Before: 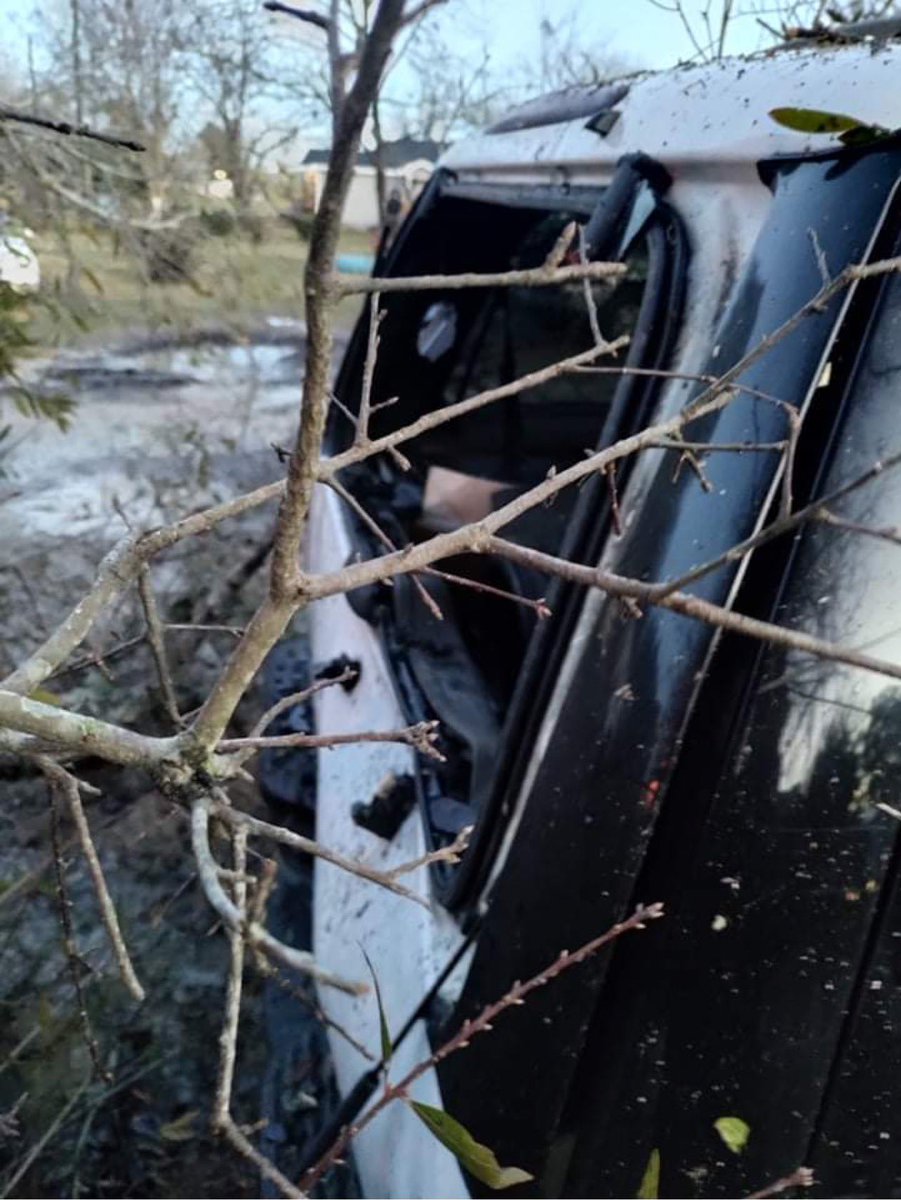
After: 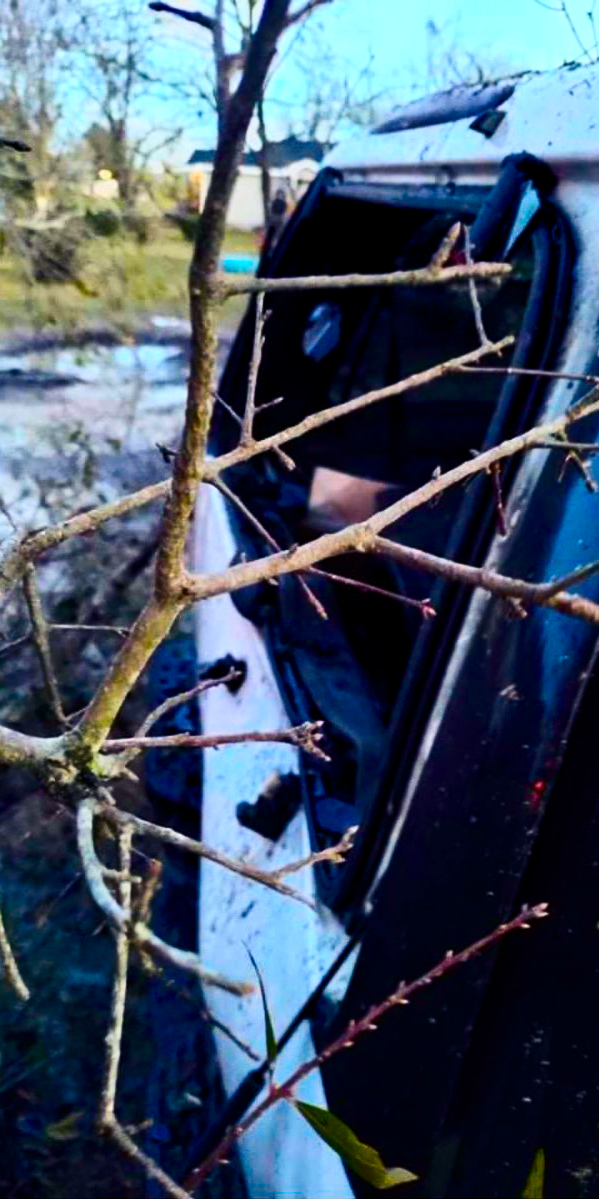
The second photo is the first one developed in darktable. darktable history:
contrast brightness saturation: contrast 0.286
crop and rotate: left 12.841%, right 20.601%
color balance rgb: shadows lift › luminance -21.426%, shadows lift › chroma 6.593%, shadows lift › hue 267.39°, linear chroma grading › shadows 9.499%, linear chroma grading › highlights 9.16%, linear chroma grading › global chroma 15.294%, linear chroma grading › mid-tones 14.963%, perceptual saturation grading › global saturation 98.914%, global vibrance 2.226%
